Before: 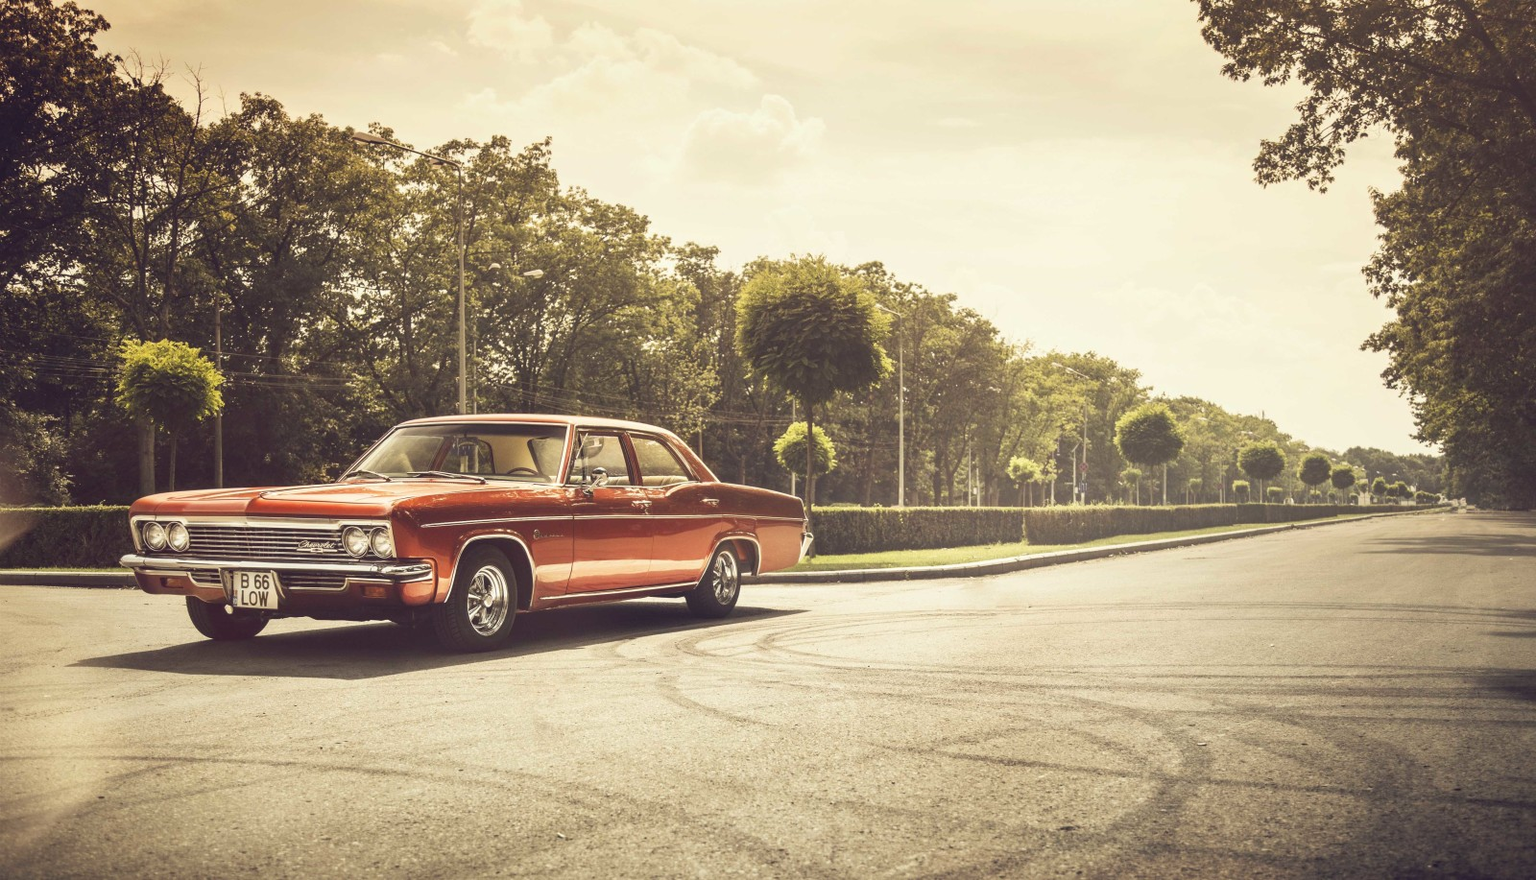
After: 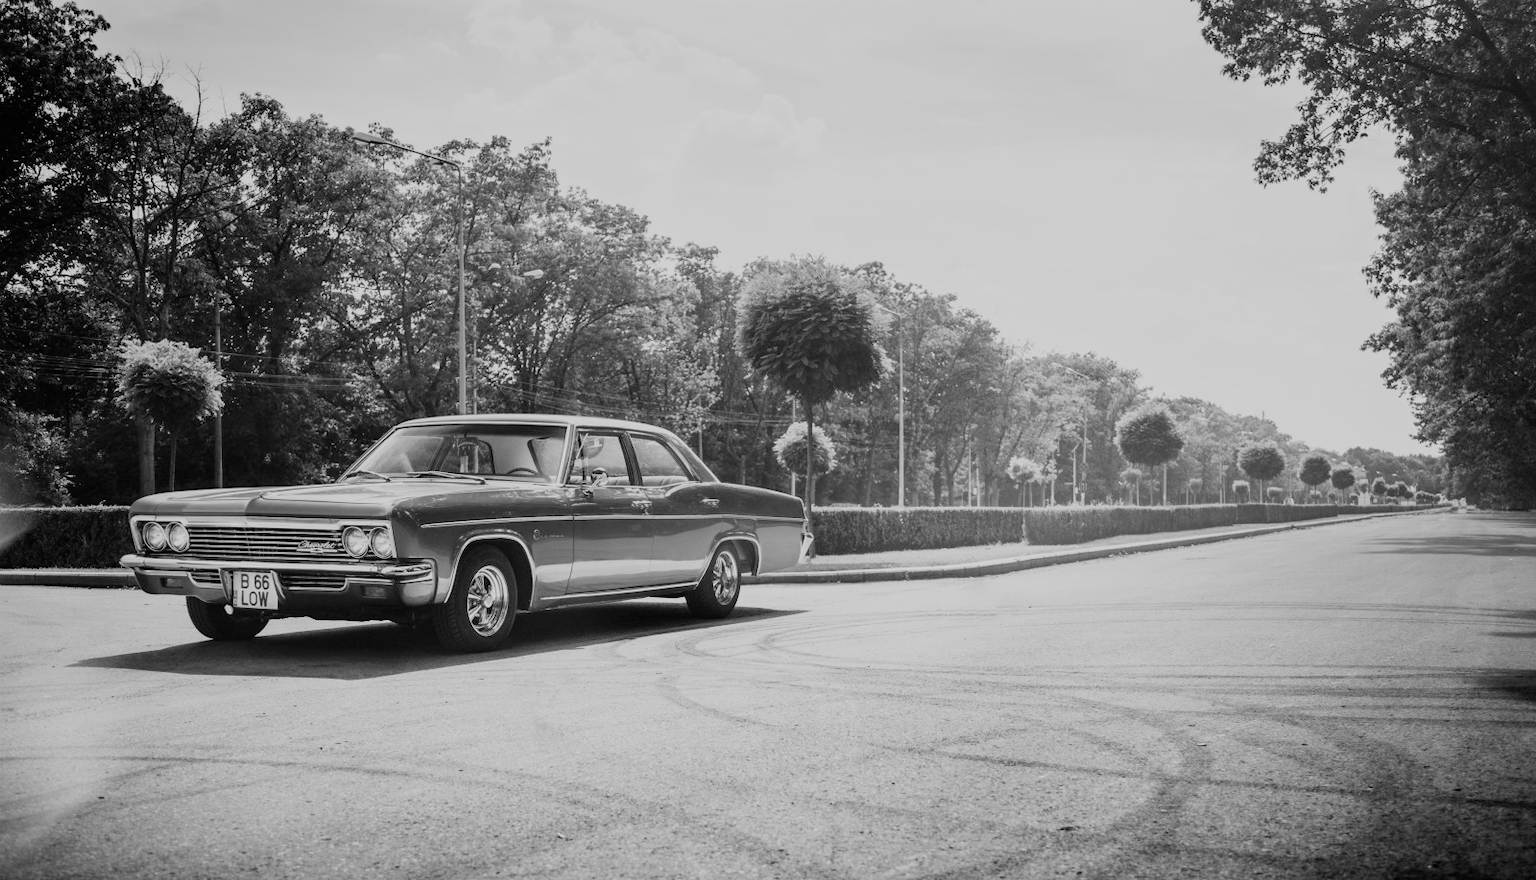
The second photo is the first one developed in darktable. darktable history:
monochrome: a -6.99, b 35.61, size 1.4
filmic rgb: black relative exposure -4.14 EV, white relative exposure 5.1 EV, hardness 2.11, contrast 1.165
